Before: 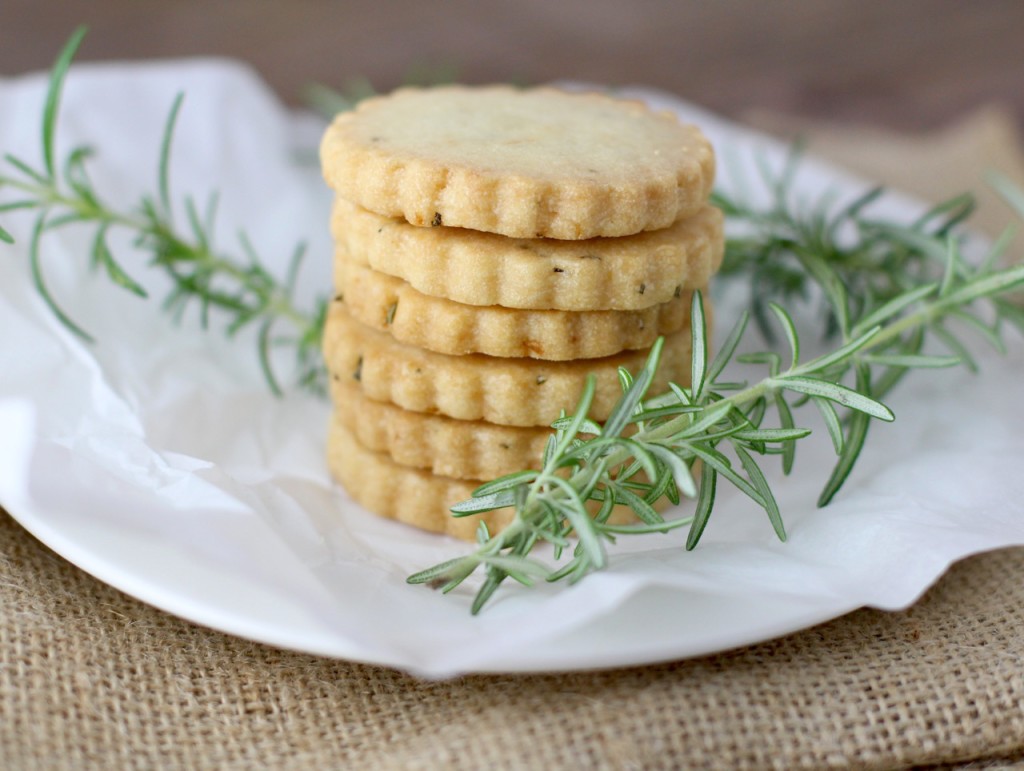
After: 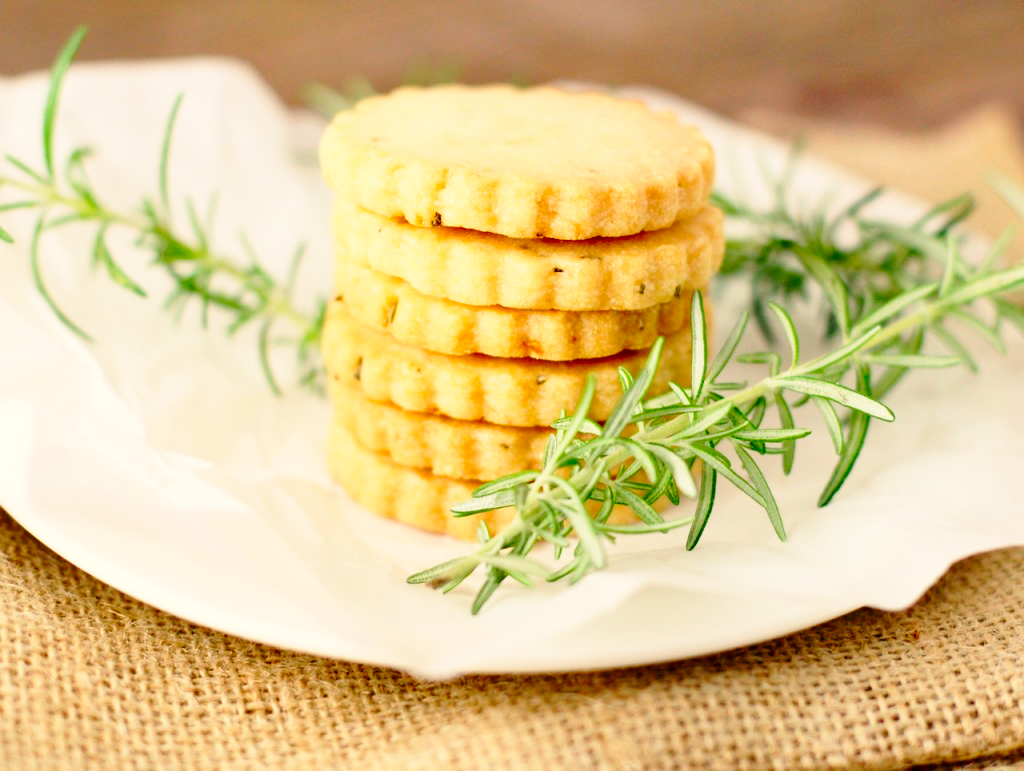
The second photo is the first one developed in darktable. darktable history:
base curve: curves: ch0 [(0, 0) (0.028, 0.03) (0.121, 0.232) (0.46, 0.748) (0.859, 0.968) (1, 1)], preserve colors none
contrast brightness saturation: contrast 0.09, saturation 0.28
white balance: red 1.123, blue 0.83
